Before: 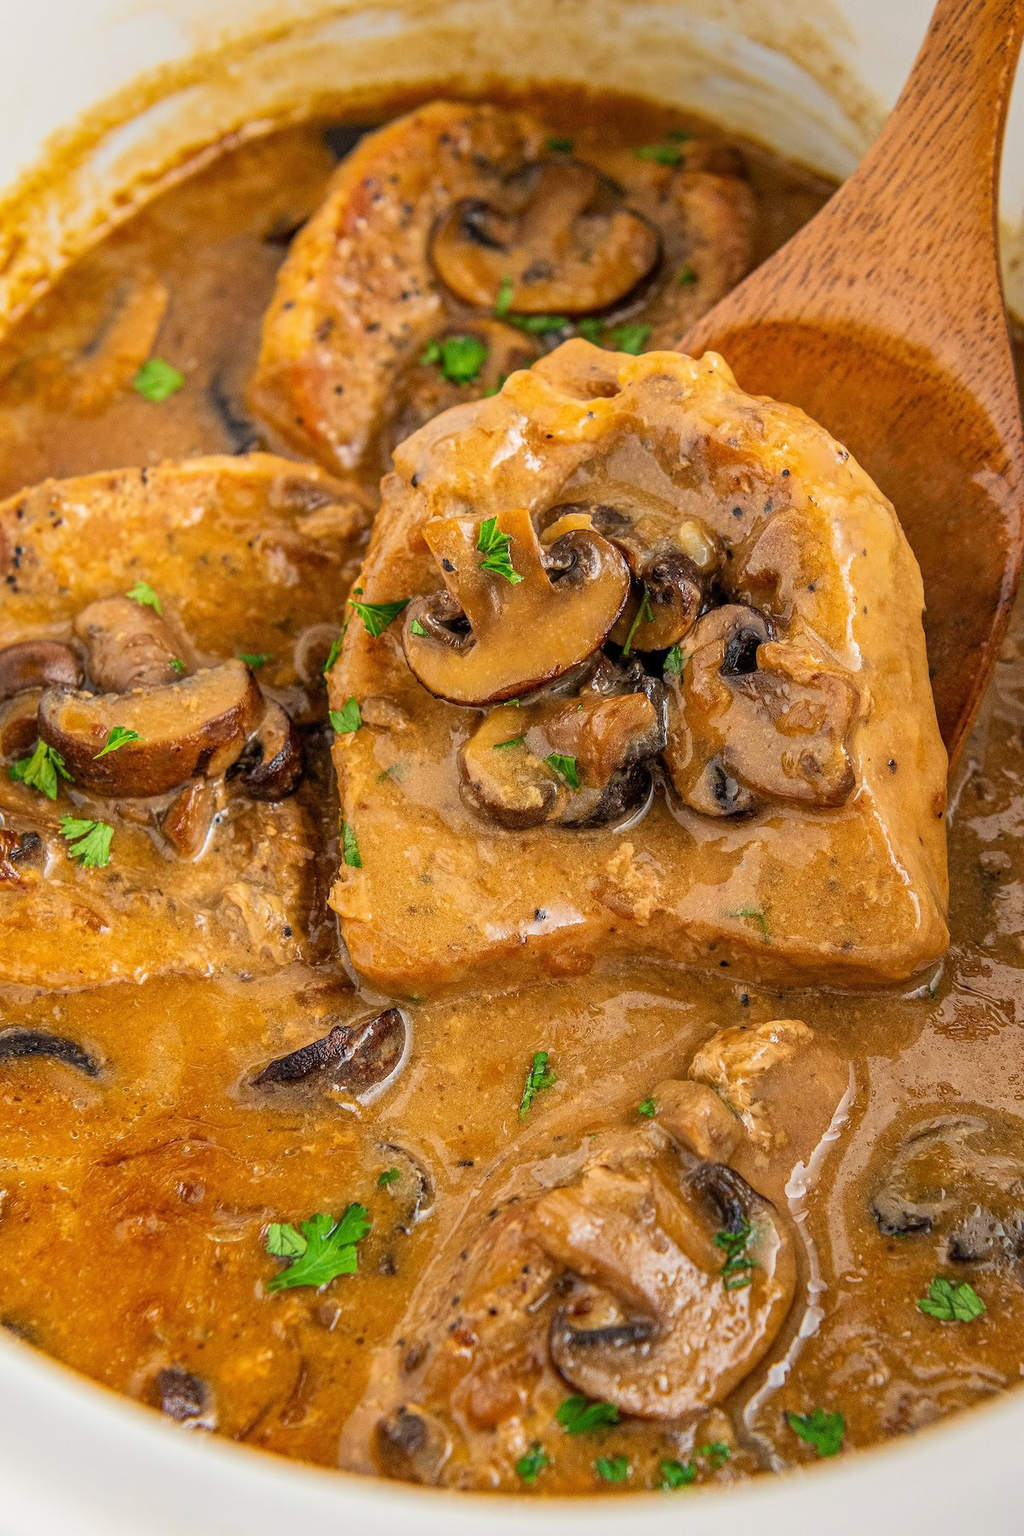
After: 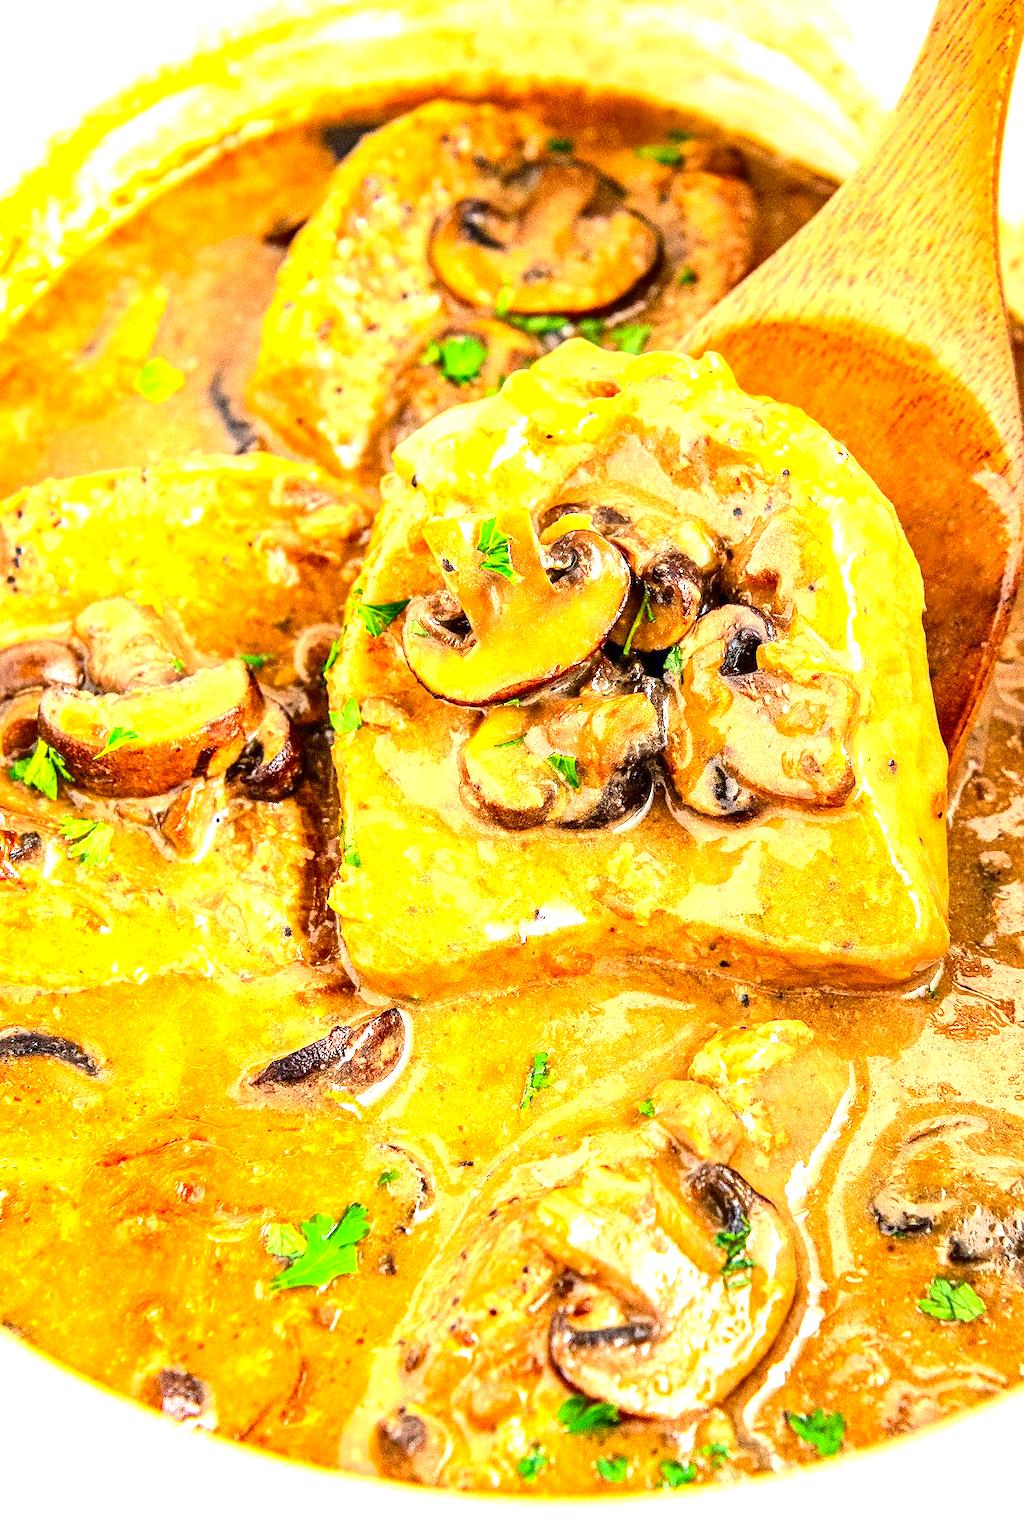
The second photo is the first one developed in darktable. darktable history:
exposure: black level correction 0, exposure 1.989 EV, compensate highlight preservation false
contrast brightness saturation: contrast 0.215, brightness -0.102, saturation 0.211
